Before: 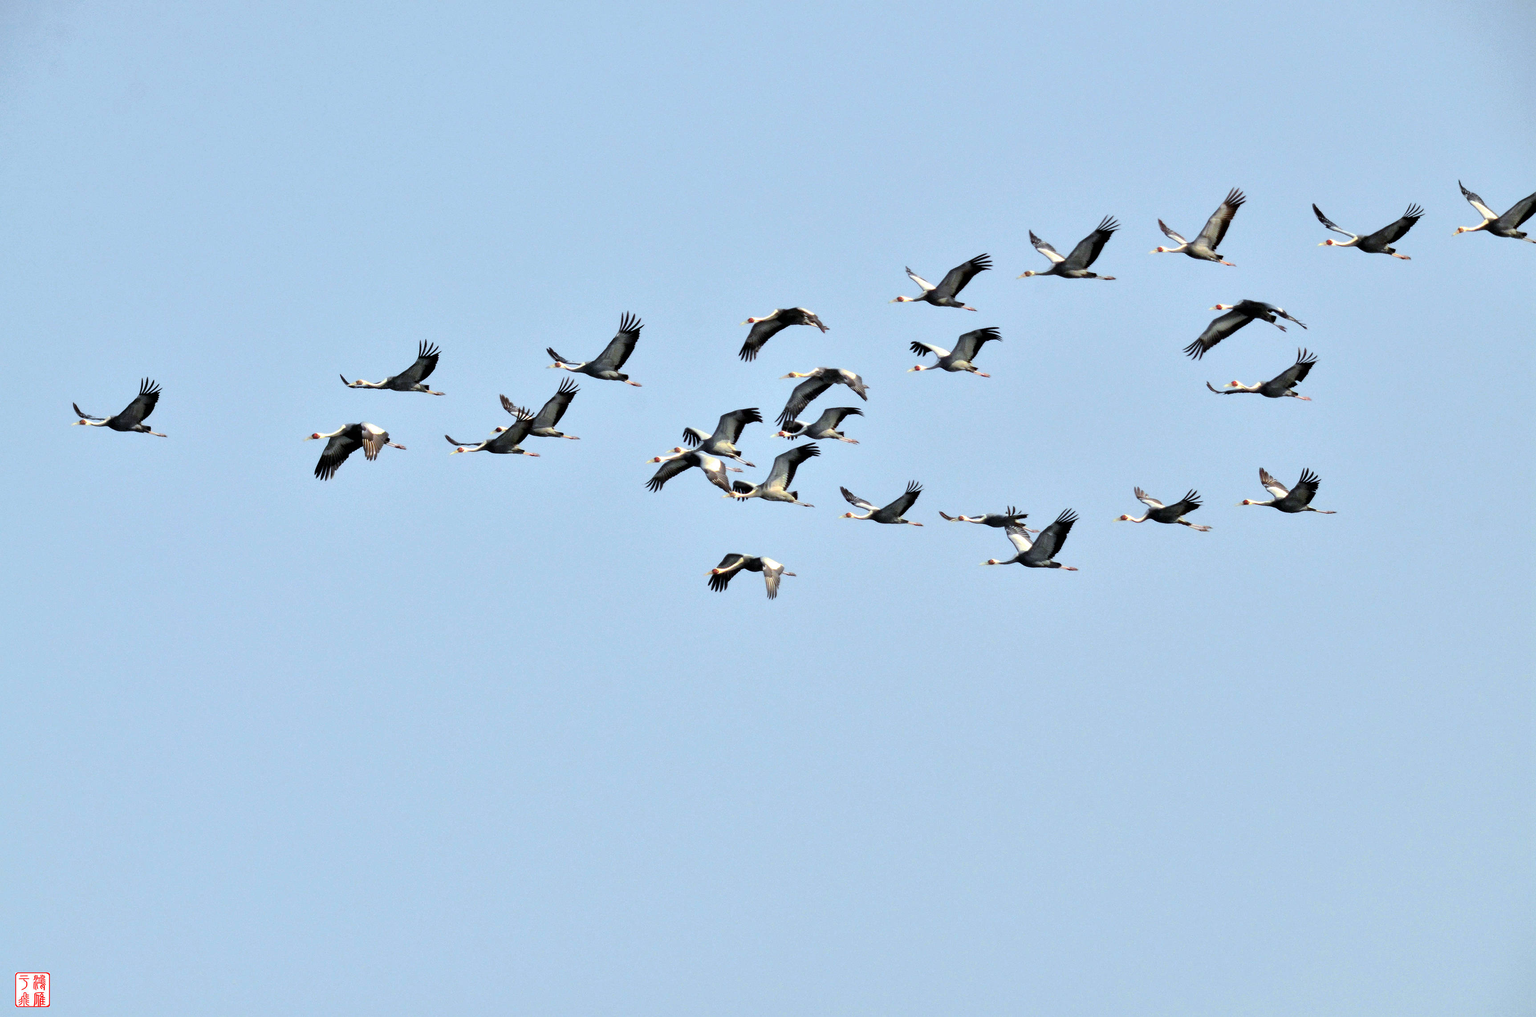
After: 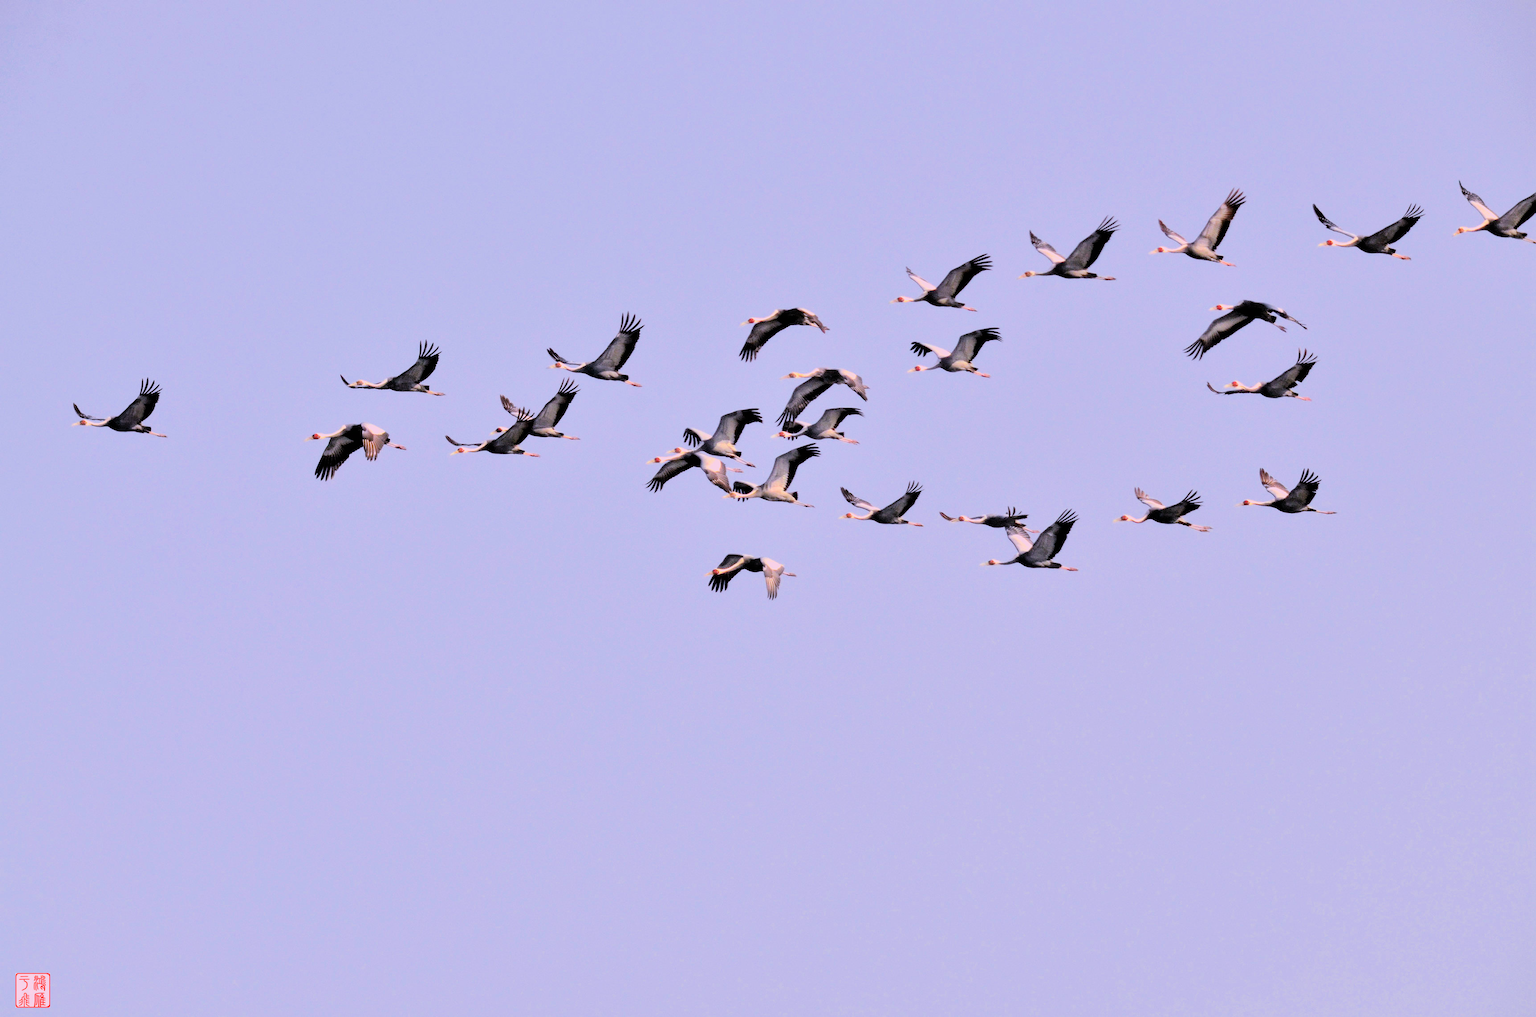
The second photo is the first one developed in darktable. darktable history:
filmic rgb: black relative exposure -7.15 EV, white relative exposure 5.36 EV, hardness 3.02, color science v6 (2022)
white balance: red 1.188, blue 1.11
exposure: black level correction 0, exposure 0.5 EV, compensate highlight preservation false
